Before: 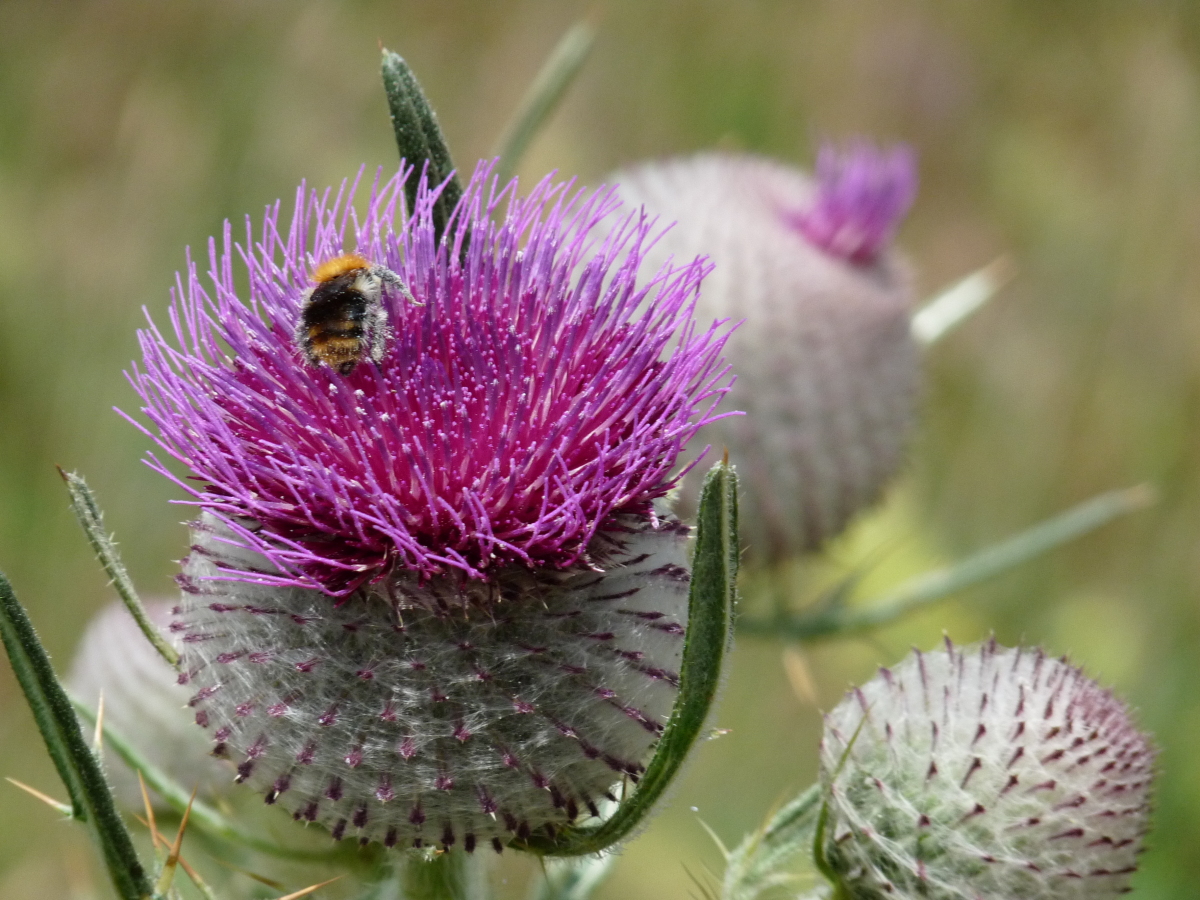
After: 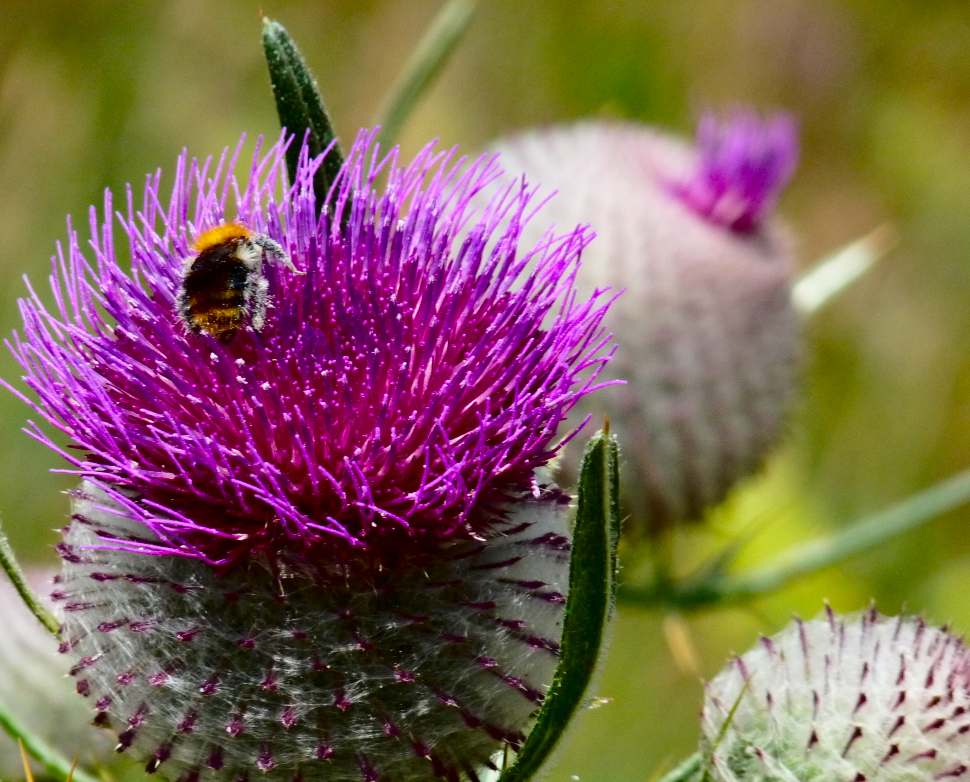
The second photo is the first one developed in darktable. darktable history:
crop: left 9.929%, top 3.475%, right 9.188%, bottom 9.529%
color balance rgb: perceptual saturation grading › global saturation 25%, perceptual brilliance grading › mid-tones 10%, perceptual brilliance grading › shadows 15%, global vibrance 20%
contrast brightness saturation: contrast 0.24, brightness -0.24, saturation 0.14
